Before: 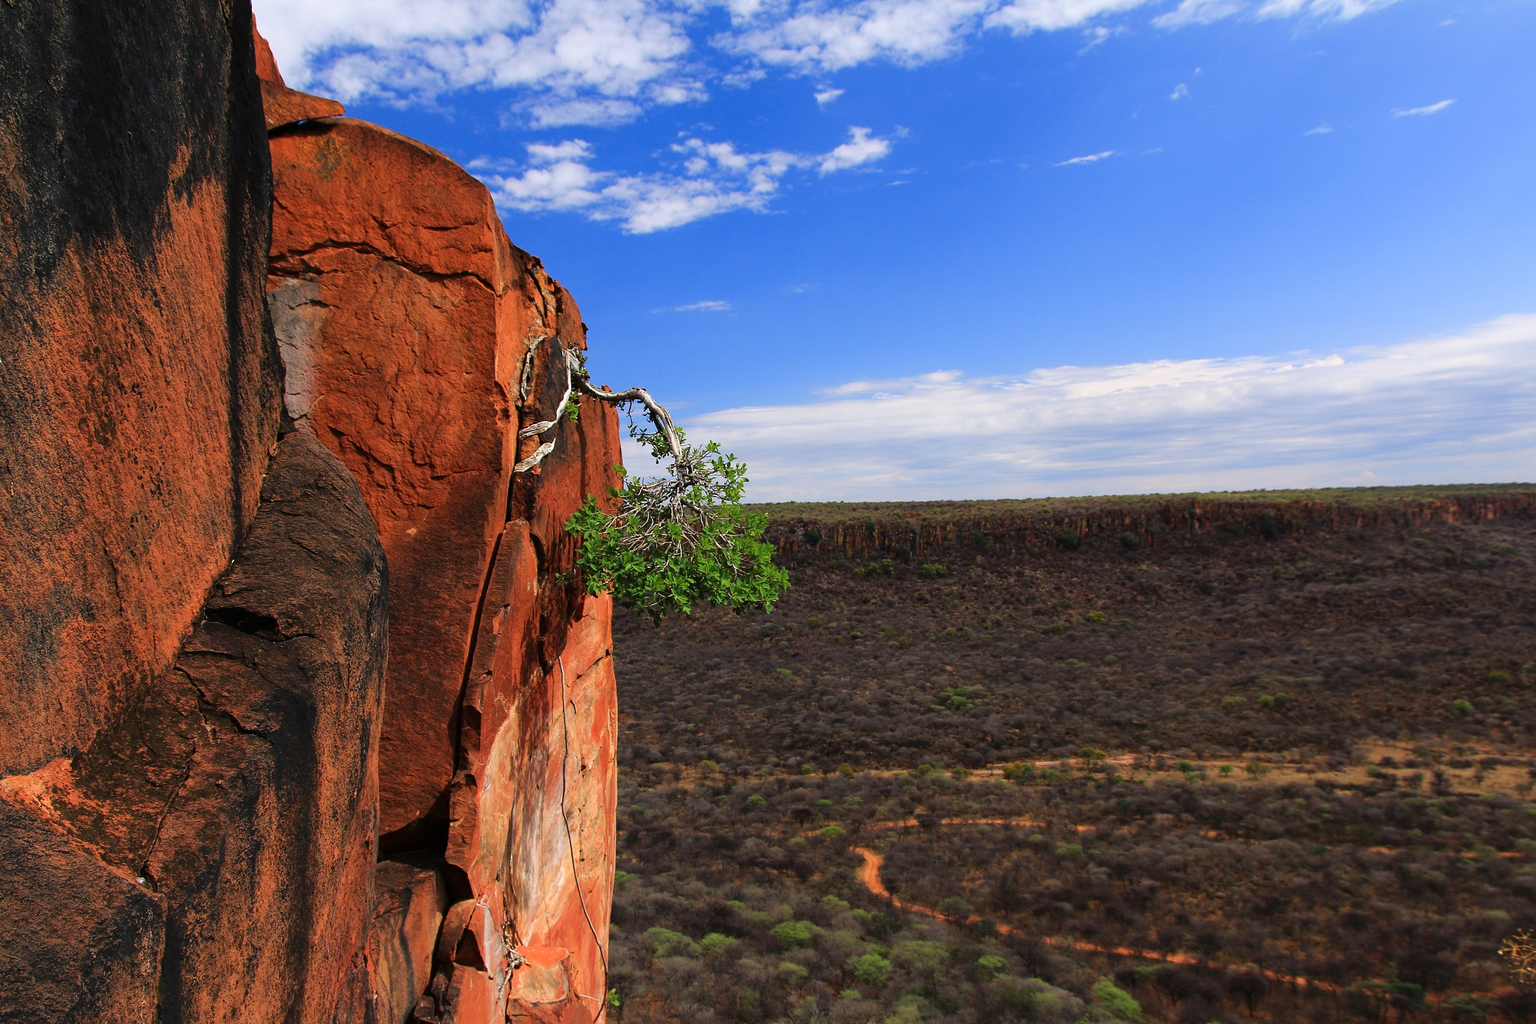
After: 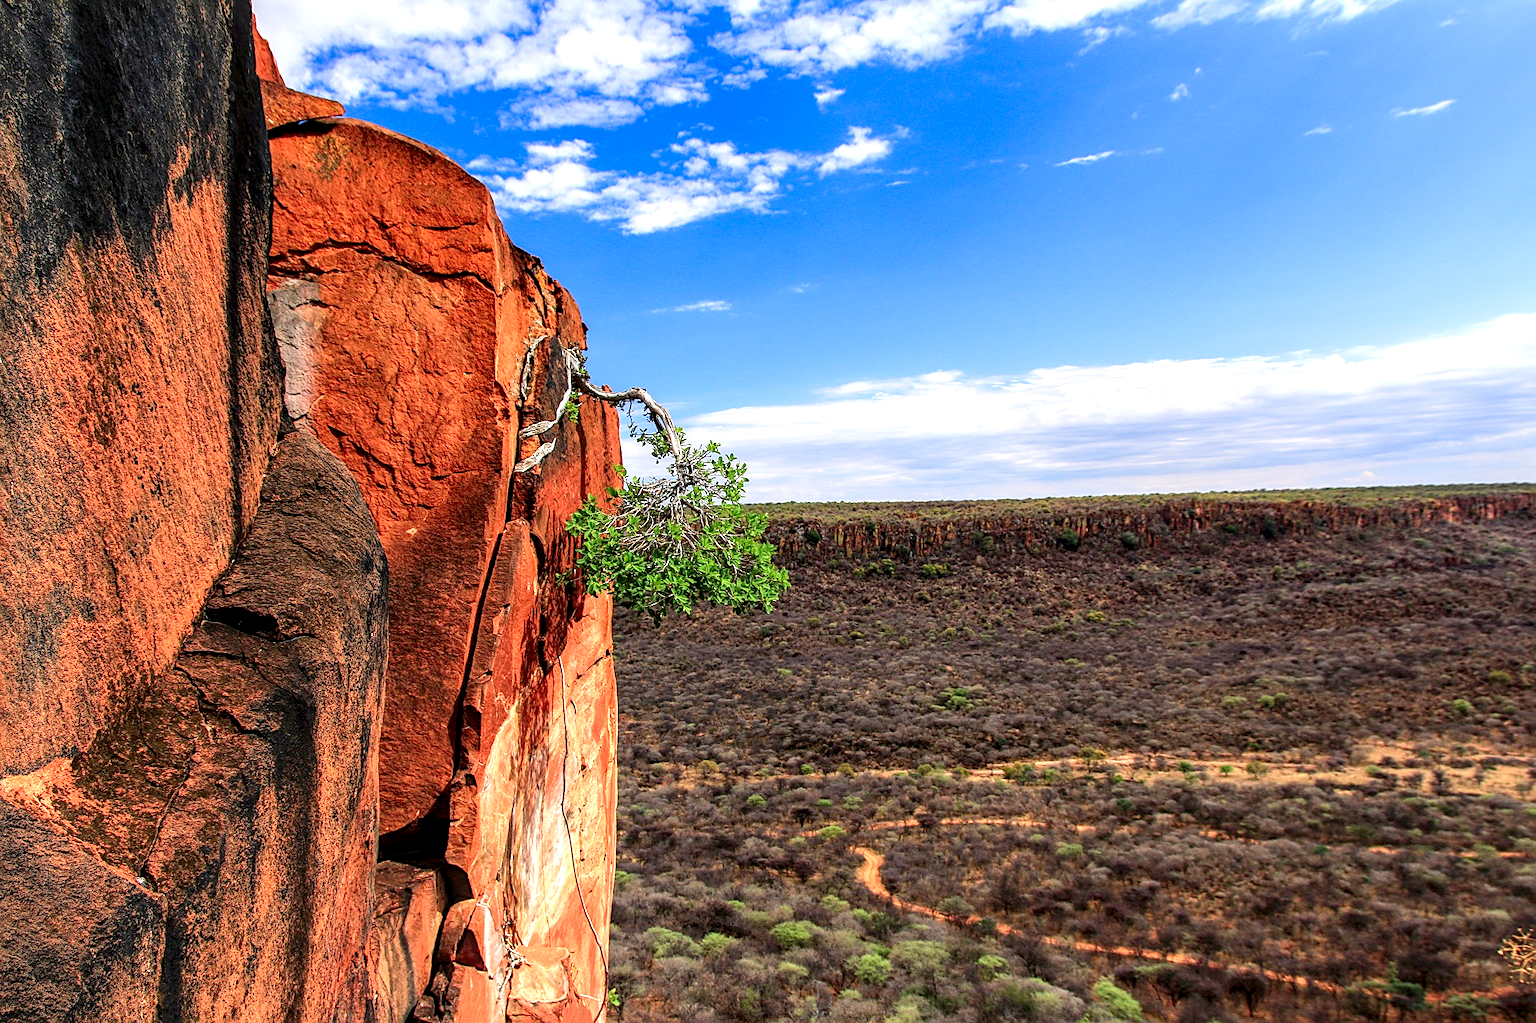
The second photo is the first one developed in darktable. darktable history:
local contrast: highlights 19%, detail 186%
sharpen: on, module defaults
levels: levels [0, 0.397, 0.955]
